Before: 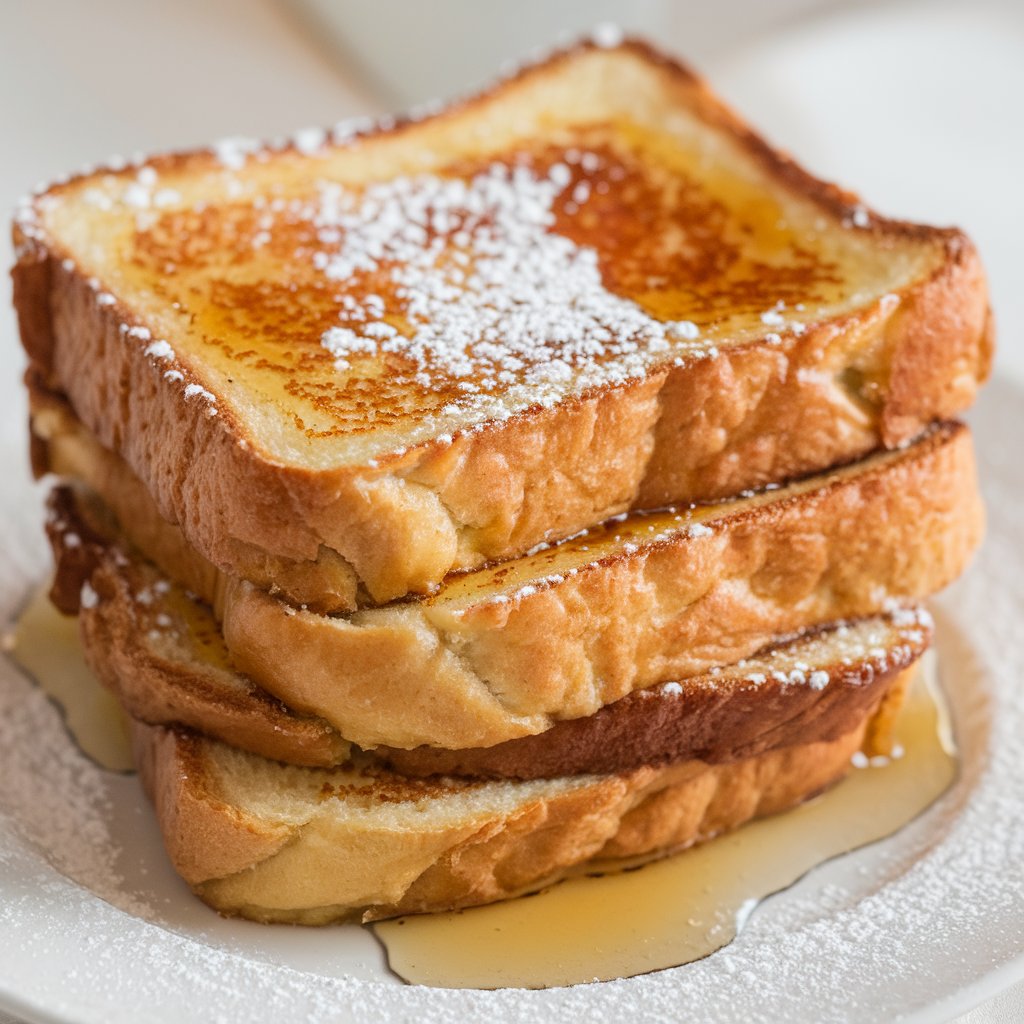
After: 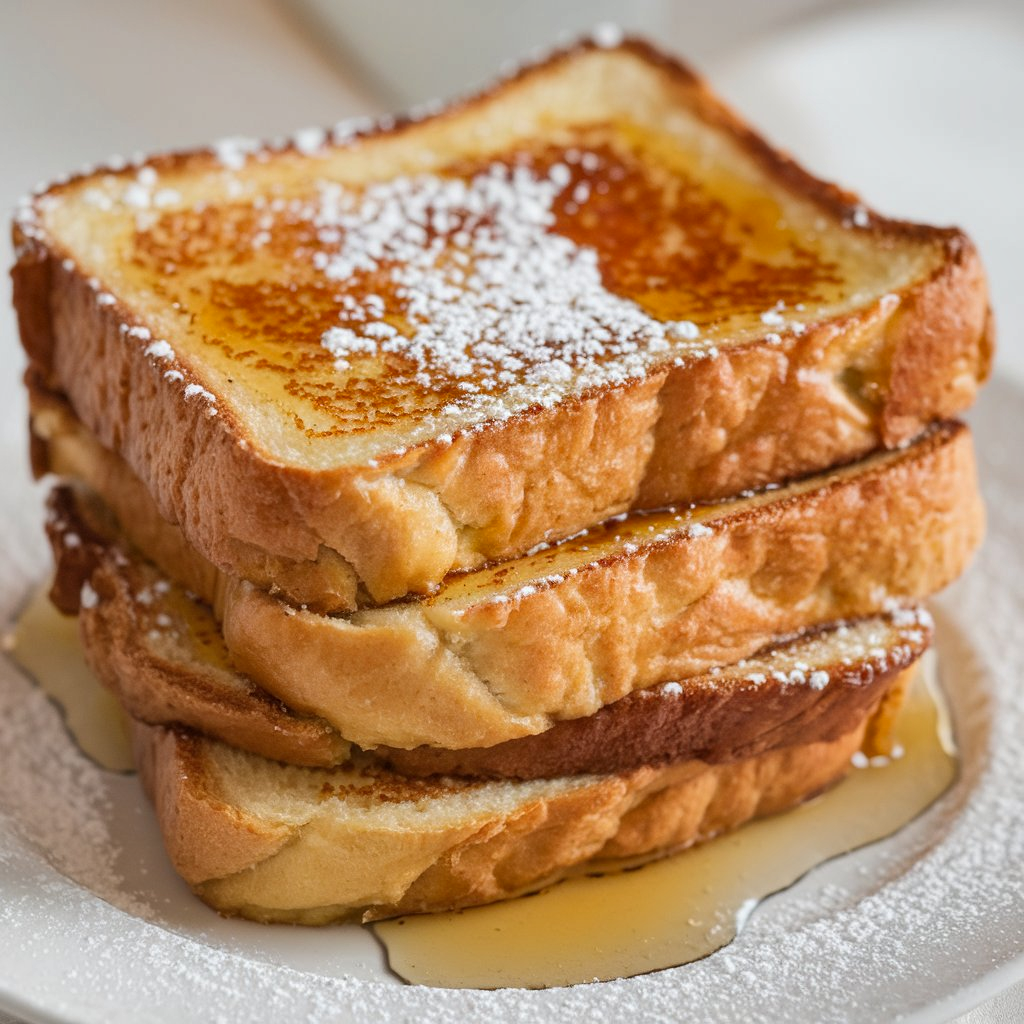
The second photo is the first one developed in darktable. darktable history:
shadows and highlights: shadows 59.2, soften with gaussian
